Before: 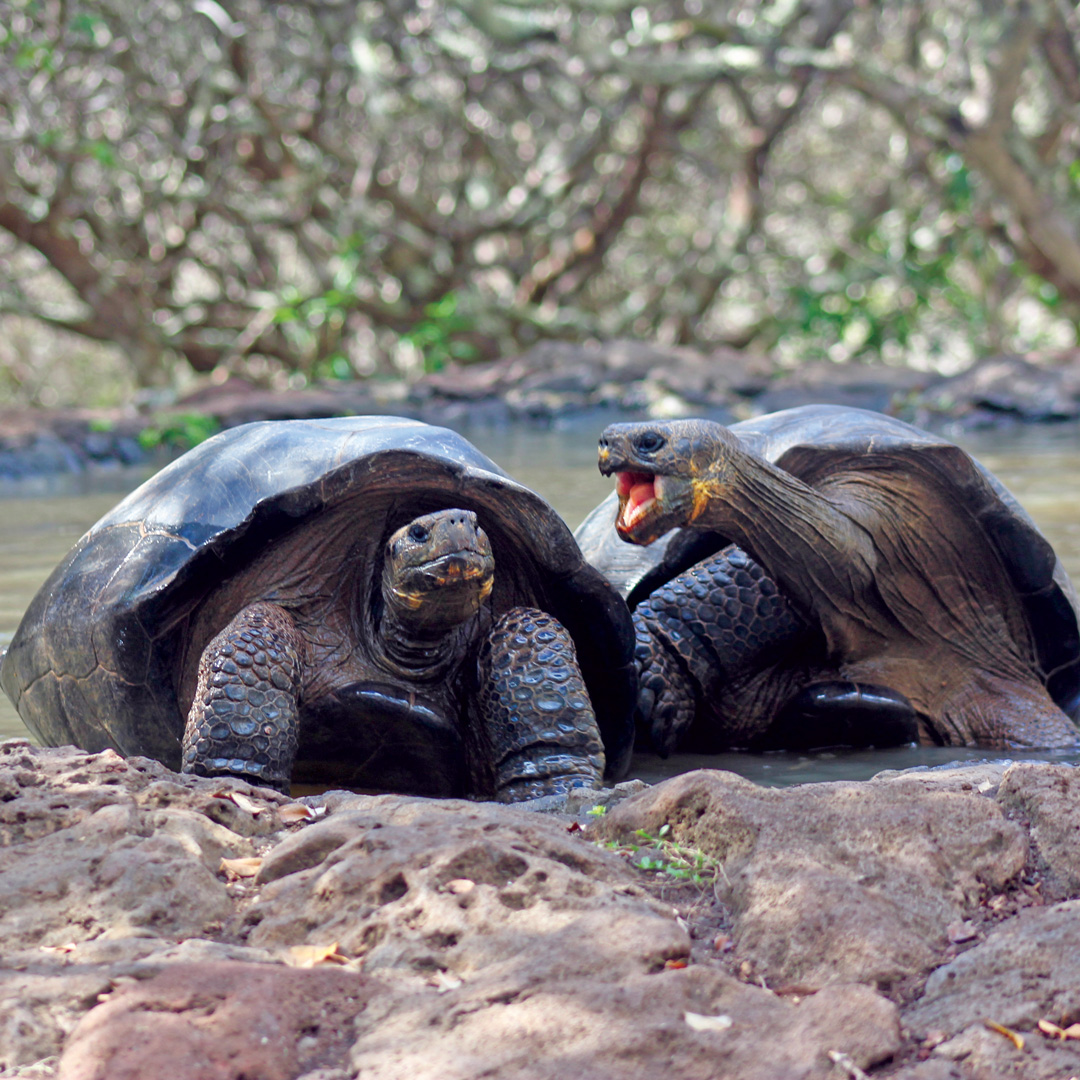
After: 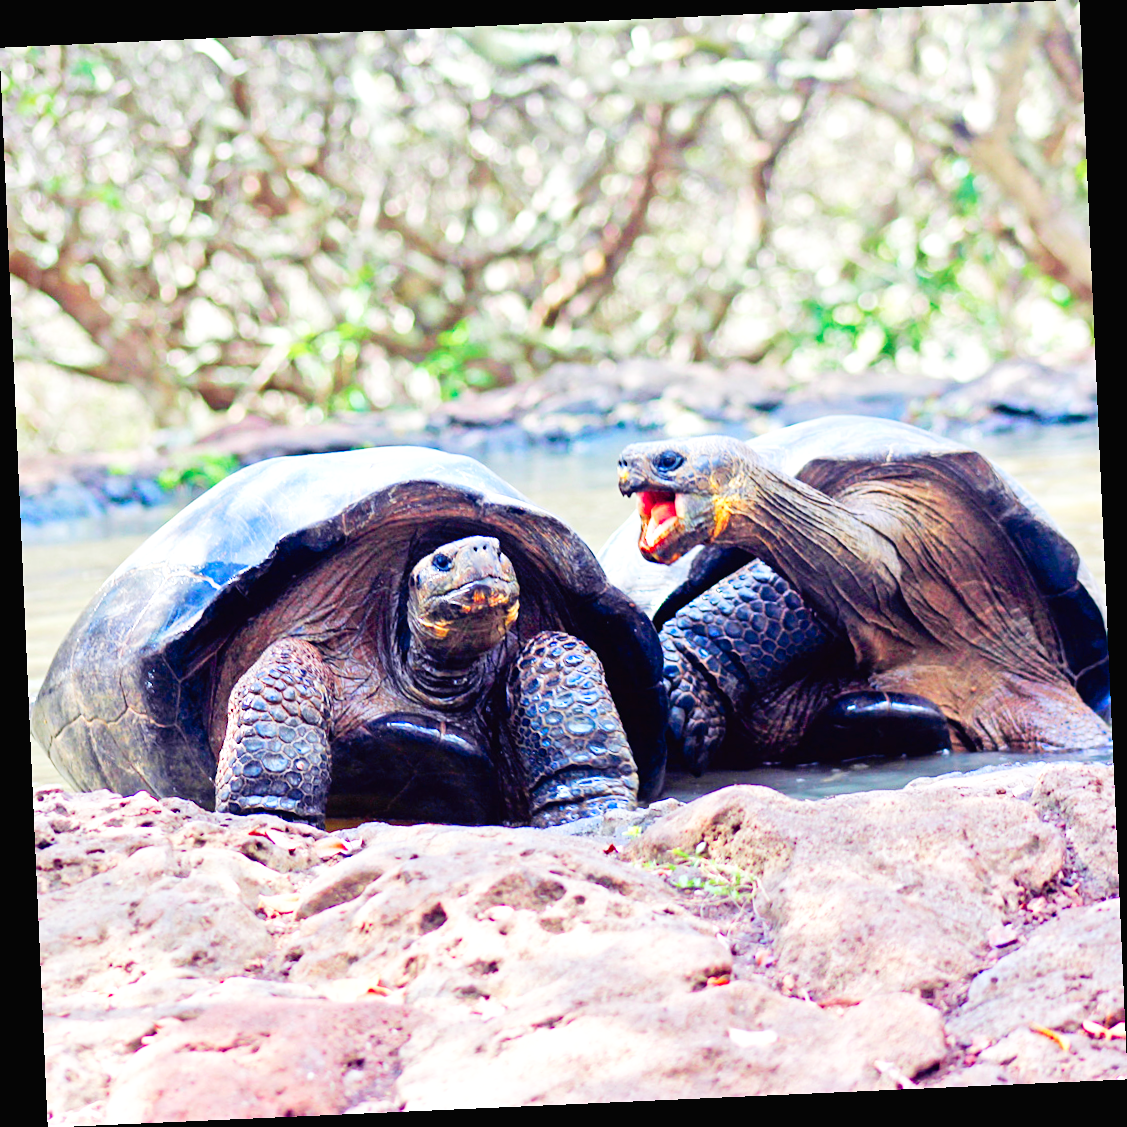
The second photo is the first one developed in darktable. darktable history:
base curve: curves: ch0 [(0, 0) (0.007, 0.004) (0.027, 0.03) (0.046, 0.07) (0.207, 0.54) (0.442, 0.872) (0.673, 0.972) (1, 1)], preserve colors none
sharpen: amount 0.2
rotate and perspective: rotation -2.56°, automatic cropping off
levels: levels [0, 0.43, 0.984]
